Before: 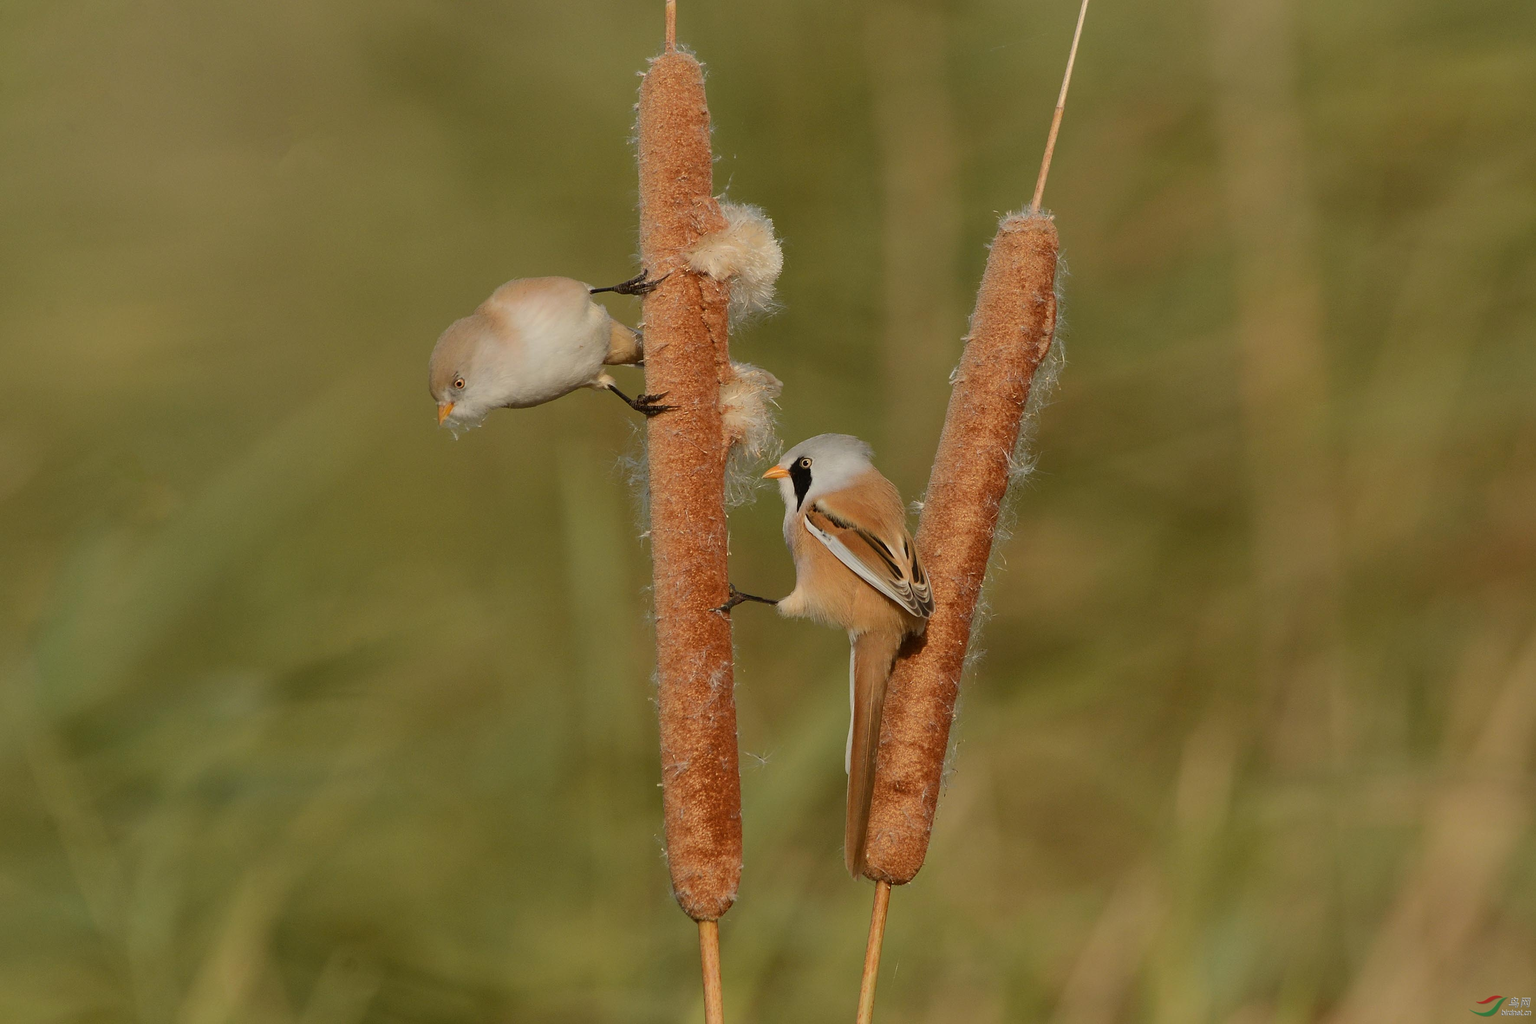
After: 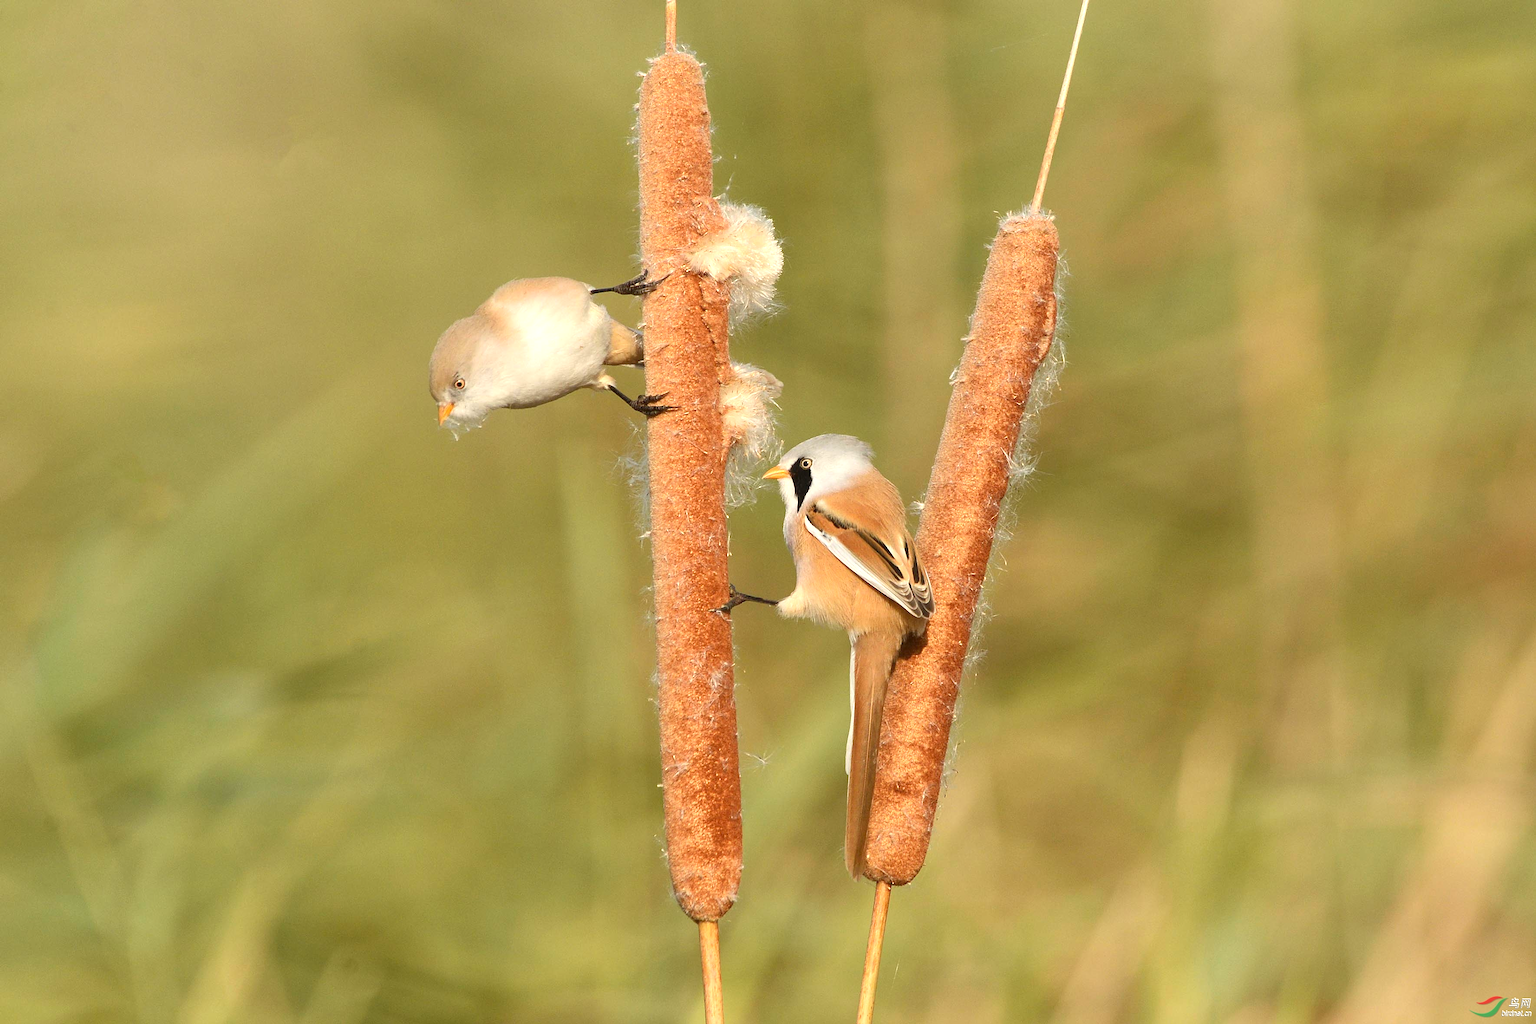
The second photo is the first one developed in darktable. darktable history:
exposure: exposure 1.215 EV, compensate exposure bias true, compensate highlight preservation false
